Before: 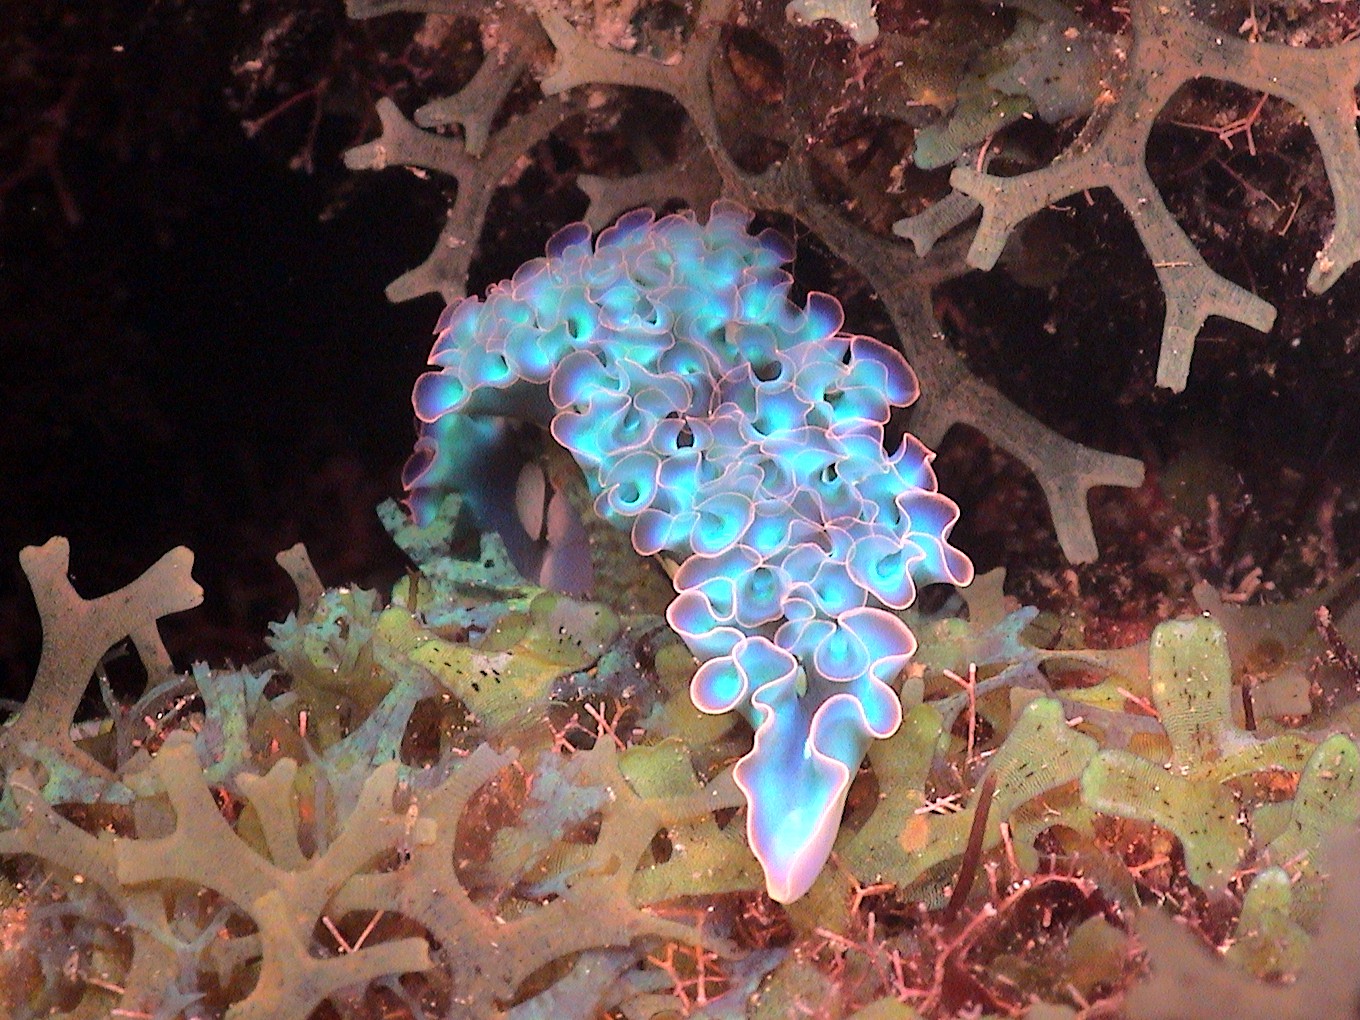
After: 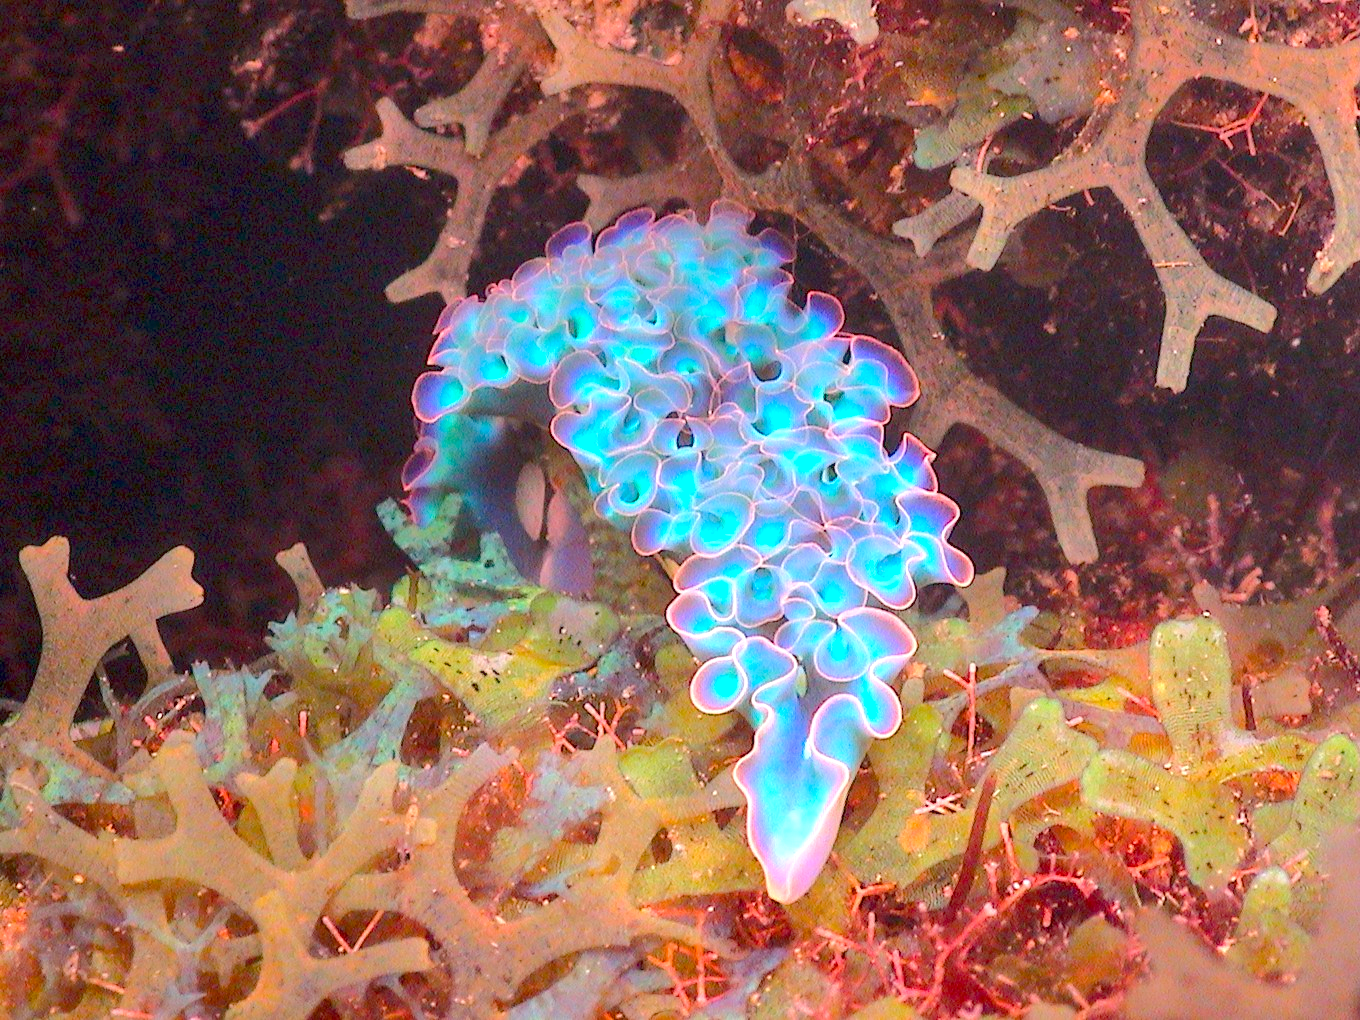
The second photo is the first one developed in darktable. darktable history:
color balance rgb: perceptual saturation grading › global saturation 39.309%, contrast -29.374%
exposure: black level correction 0, exposure 1.02 EV, compensate exposure bias true, compensate highlight preservation false
local contrast: on, module defaults
